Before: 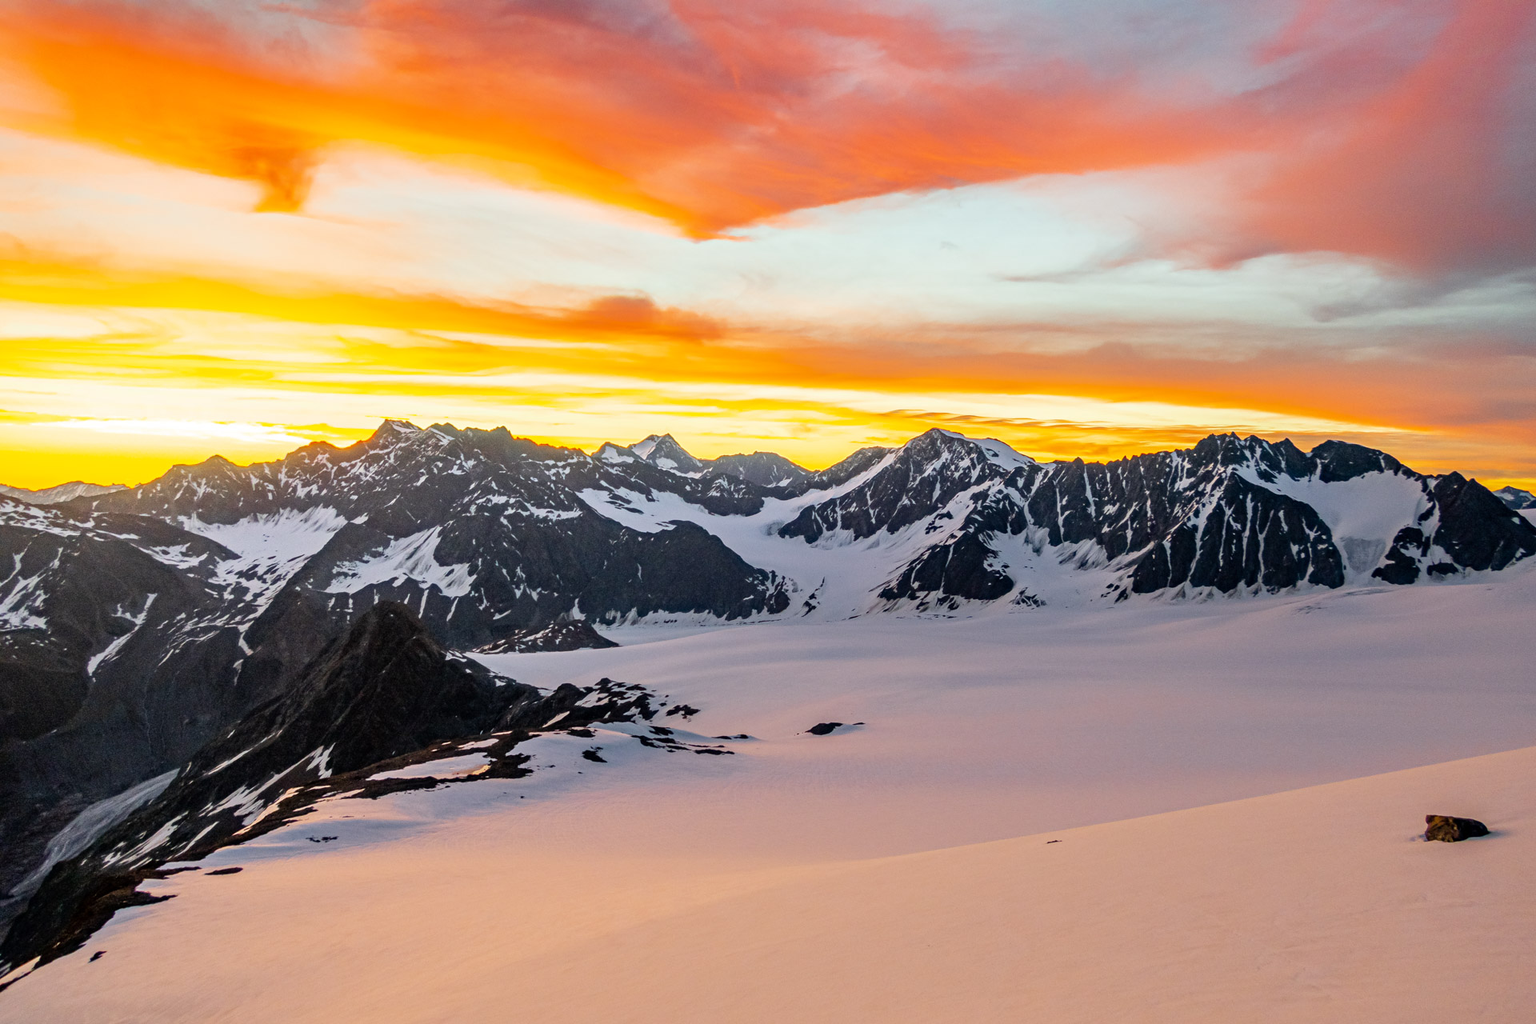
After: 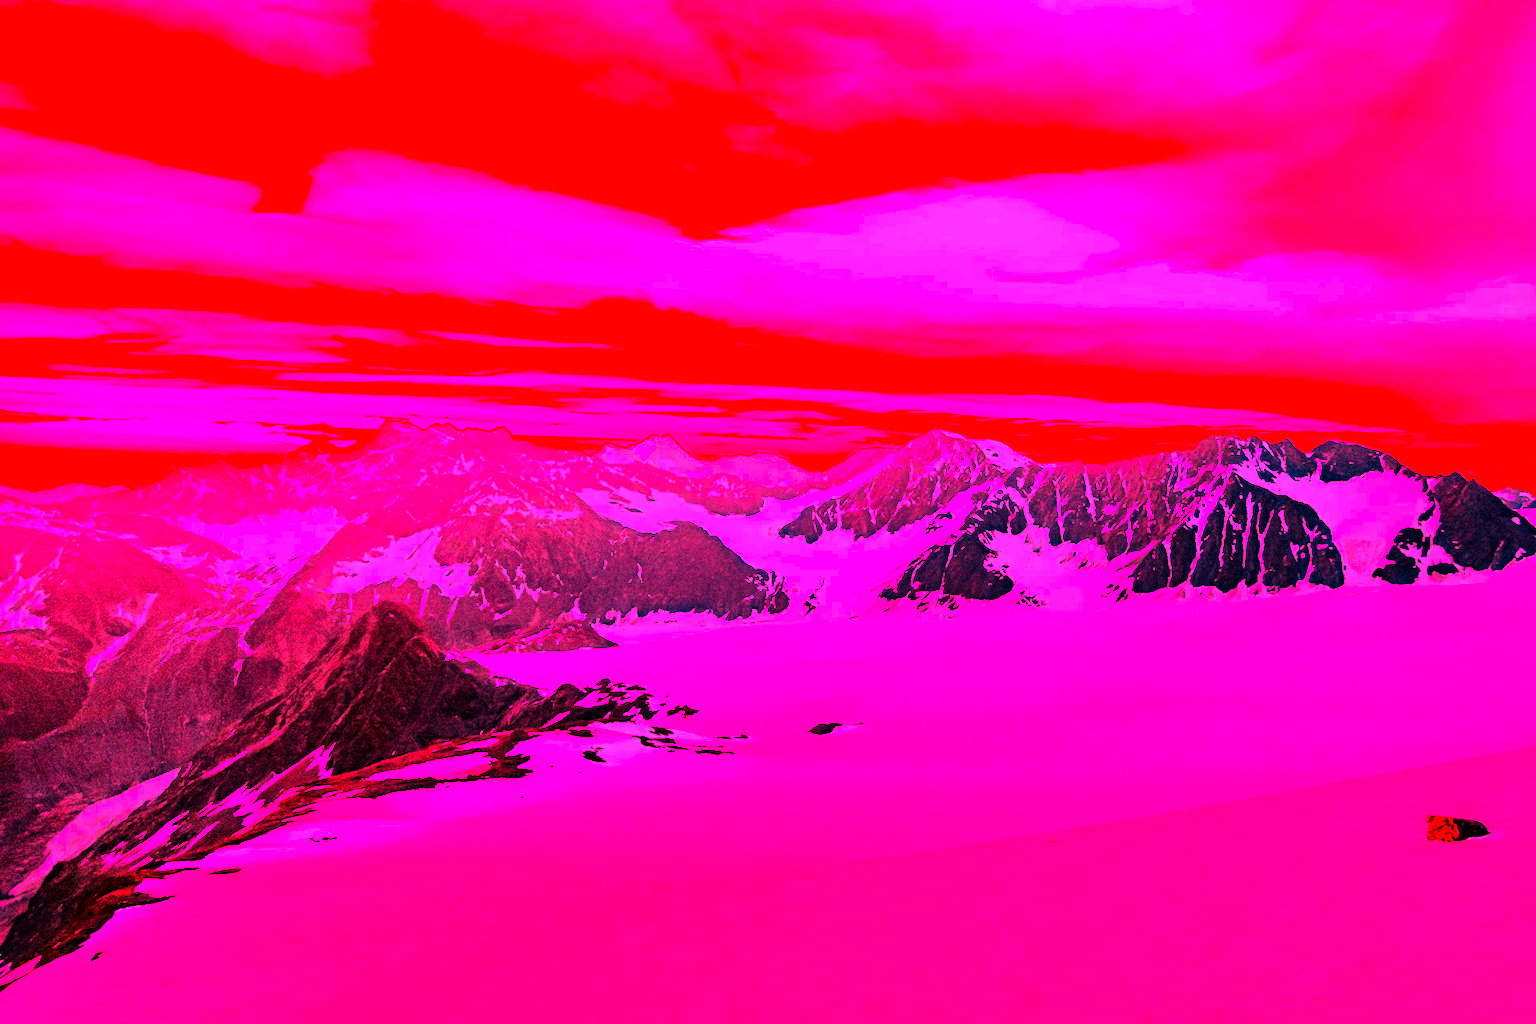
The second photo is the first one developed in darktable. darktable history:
base curve: curves: ch0 [(0, 0) (0.257, 0.25) (0.482, 0.586) (0.757, 0.871) (1, 1)]
local contrast: mode bilateral grid, contrast 20, coarseness 50, detail 130%, midtone range 0.2
white balance: red 4.26, blue 1.802
